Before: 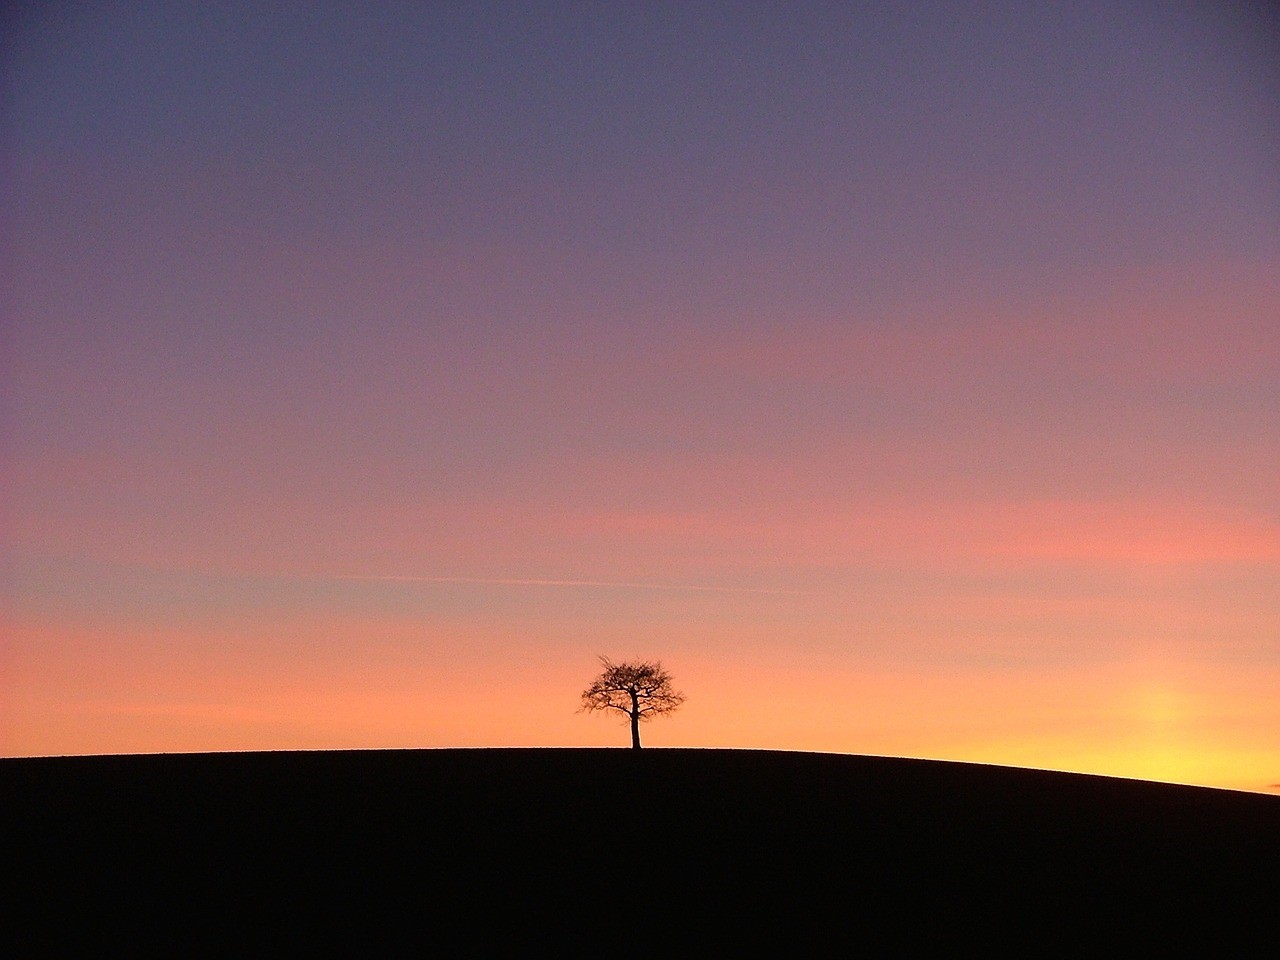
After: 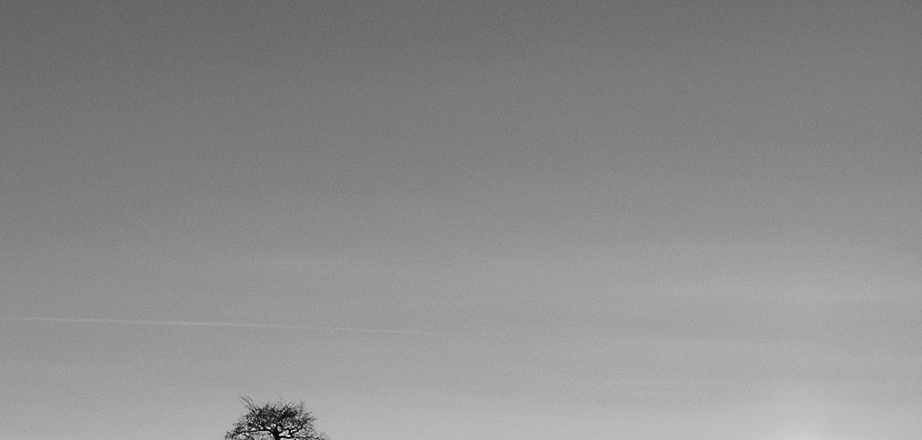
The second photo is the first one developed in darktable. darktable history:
white balance: red 0.986, blue 1.01
monochrome: on, module defaults
crop and rotate: left 27.938%, top 27.046%, bottom 27.046%
